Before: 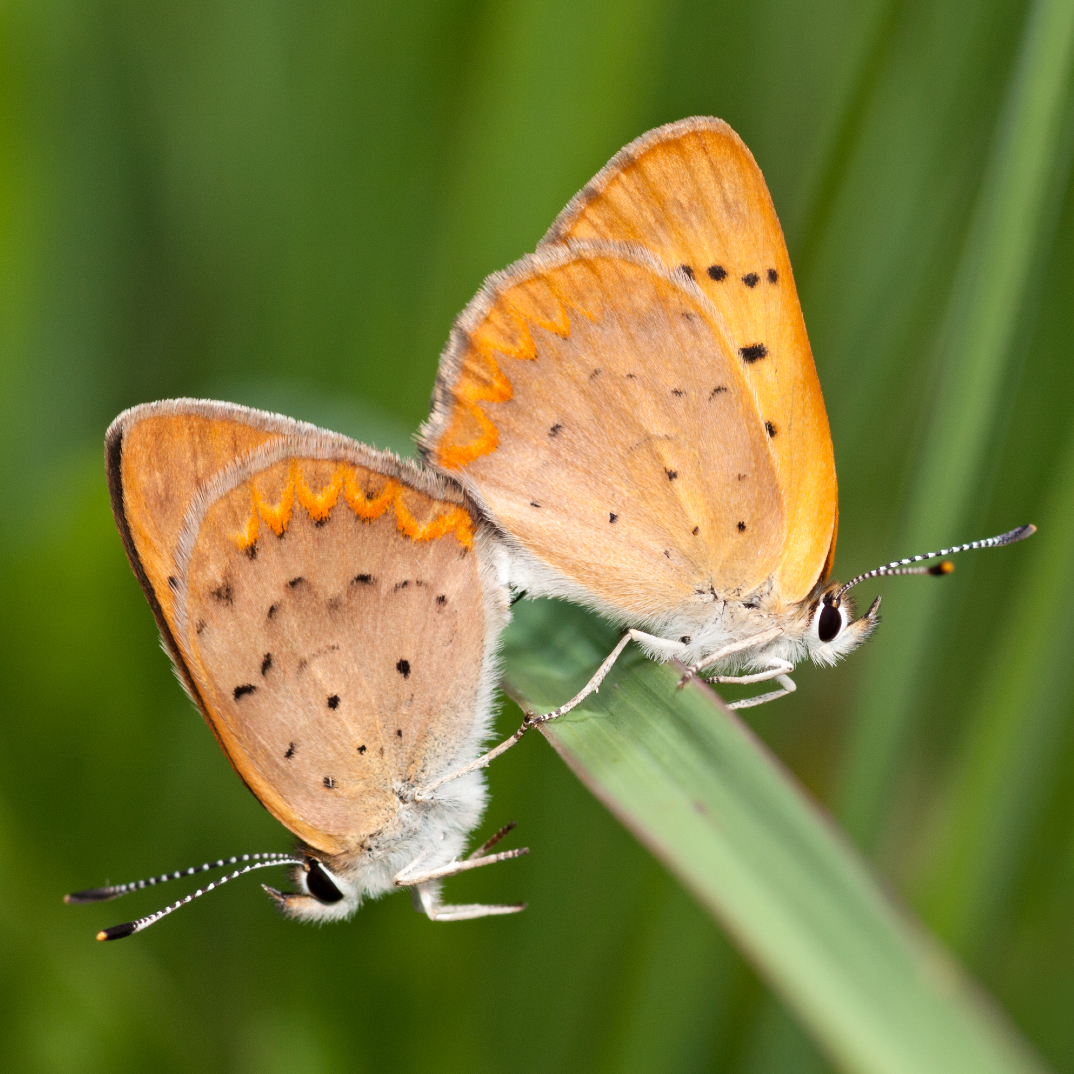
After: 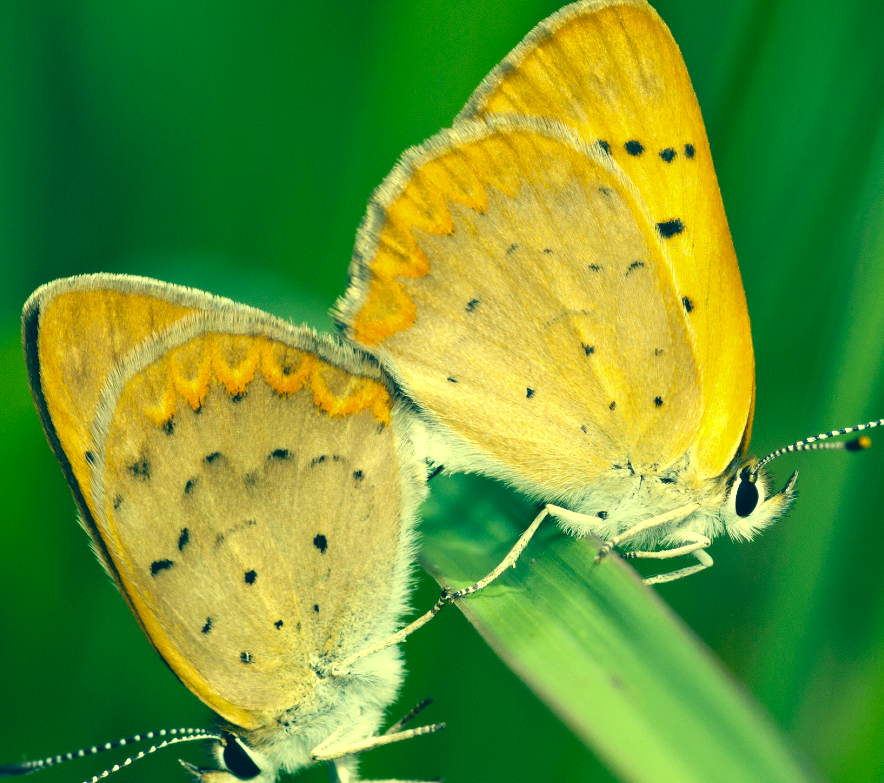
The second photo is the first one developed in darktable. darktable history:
color balance rgb: shadows lift › chroma 3.632%, shadows lift › hue 89.52°, linear chroma grading › global chroma 9.975%, perceptual saturation grading › global saturation -12.585%, perceptual brilliance grading › highlights 3.07%, contrast 4.883%
color correction: highlights a* -15.59, highlights b* 39.74, shadows a* -39.26, shadows b* -25.48
crop: left 7.743%, top 11.663%, right 9.947%, bottom 15.428%
